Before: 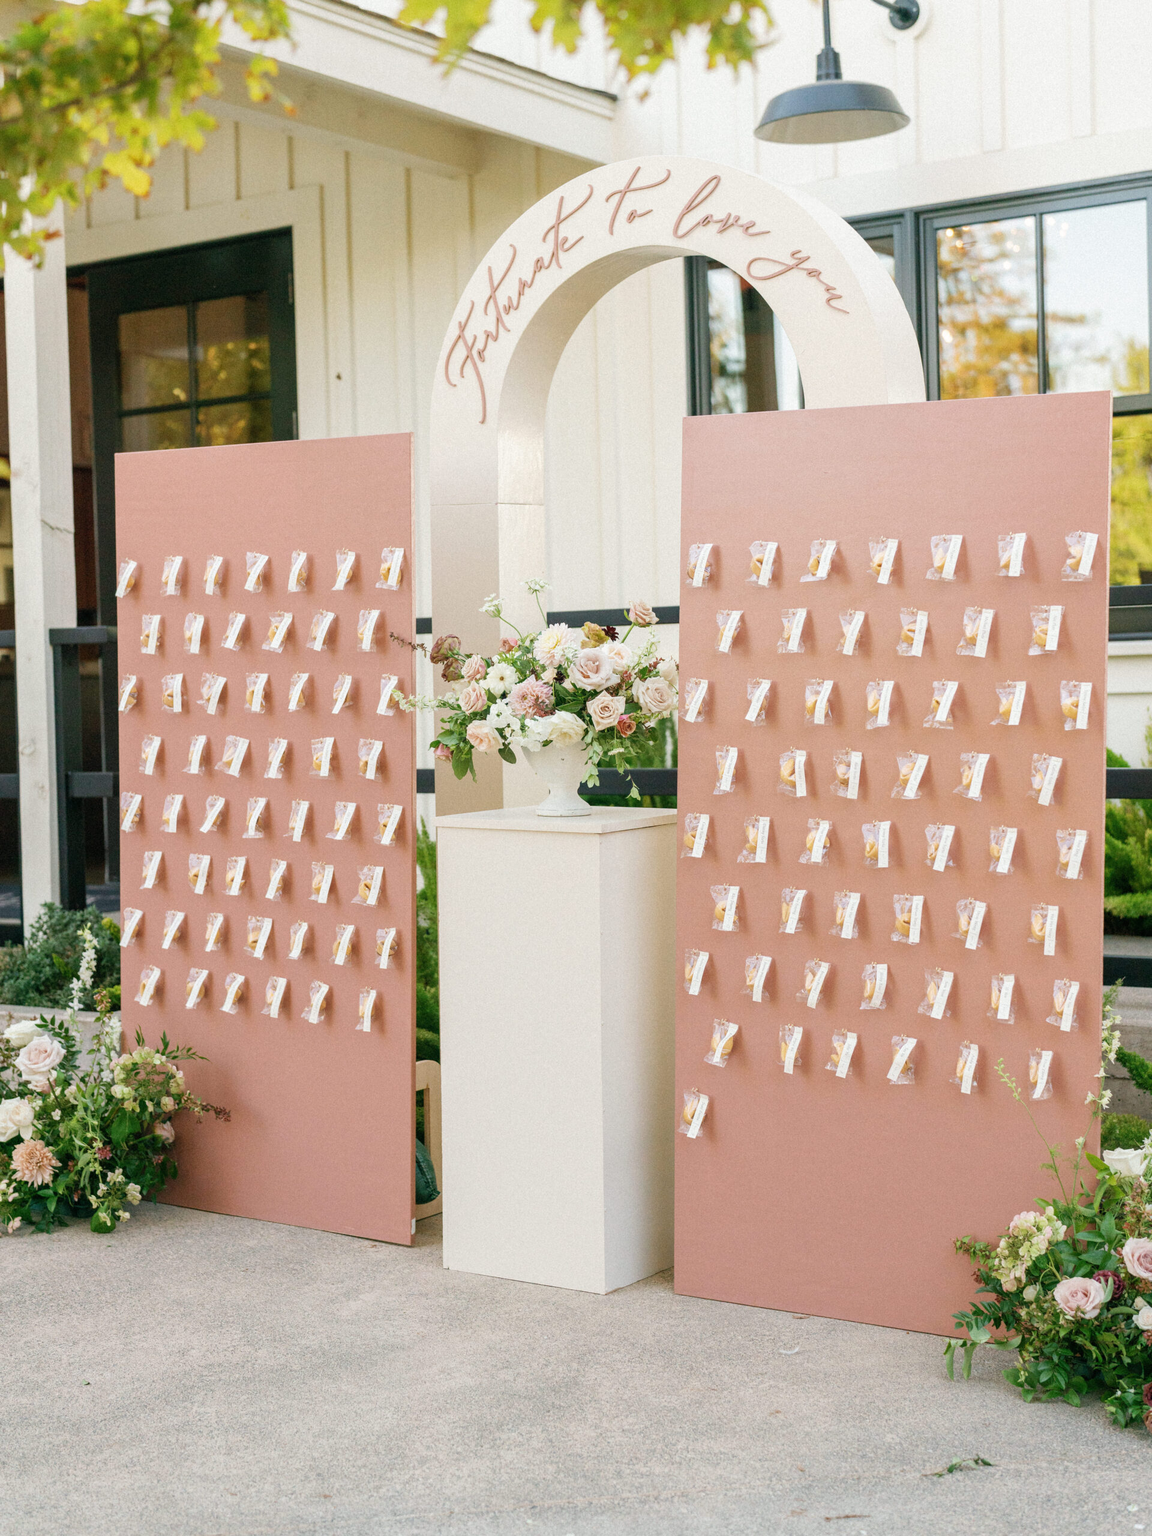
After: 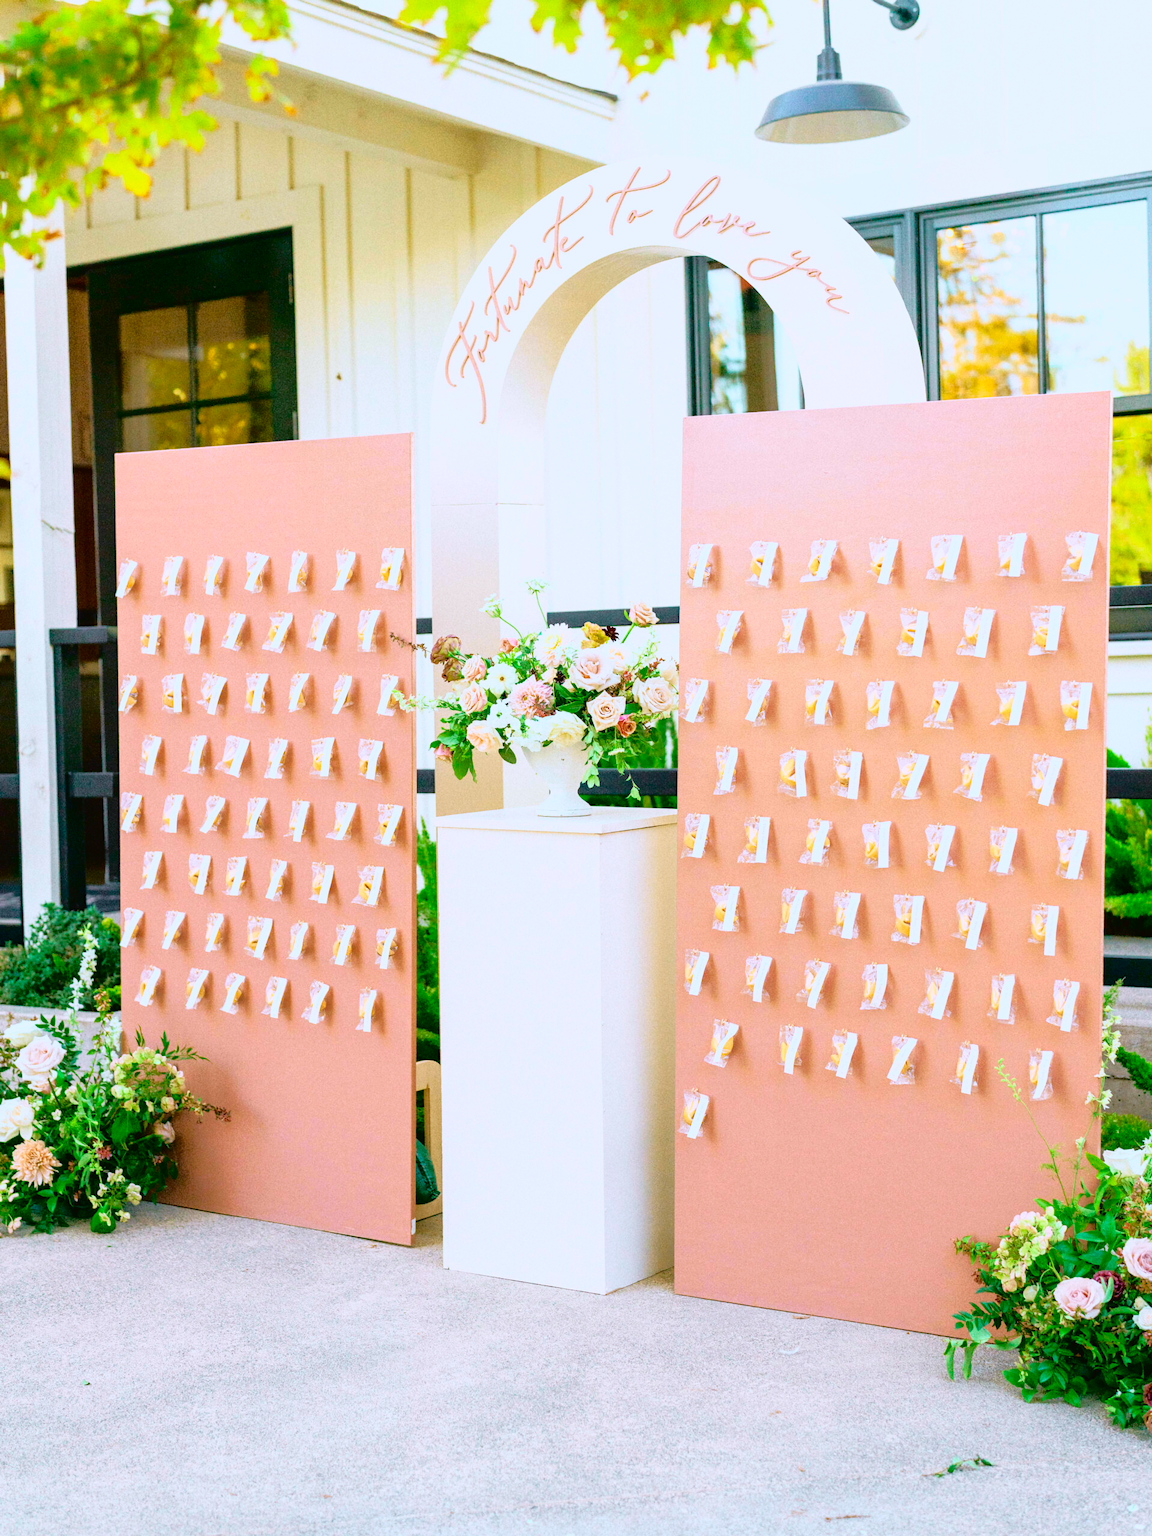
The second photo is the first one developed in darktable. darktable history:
tone curve: curves: ch0 [(0, 0.015) (0.091, 0.055) (0.184, 0.159) (0.304, 0.382) (0.492, 0.579) (0.628, 0.755) (0.832, 0.932) (0.984, 0.963)]; ch1 [(0, 0) (0.34, 0.235) (0.493, 0.5) (0.554, 0.56) (0.764, 0.815) (1, 1)]; ch2 [(0, 0) (0.44, 0.458) (0.476, 0.477) (0.542, 0.586) (0.674, 0.724) (1, 1)], color space Lab, independent channels, preserve colors none
color calibration: output R [0.994, 0.059, -0.119, 0], output G [-0.036, 1.09, -0.119, 0], output B [0.078, -0.108, 0.961, 0], illuminant custom, x 0.371, y 0.382, temperature 4281.14 K
color balance rgb: perceptual saturation grading › global saturation 34.05%, global vibrance 5.56%
